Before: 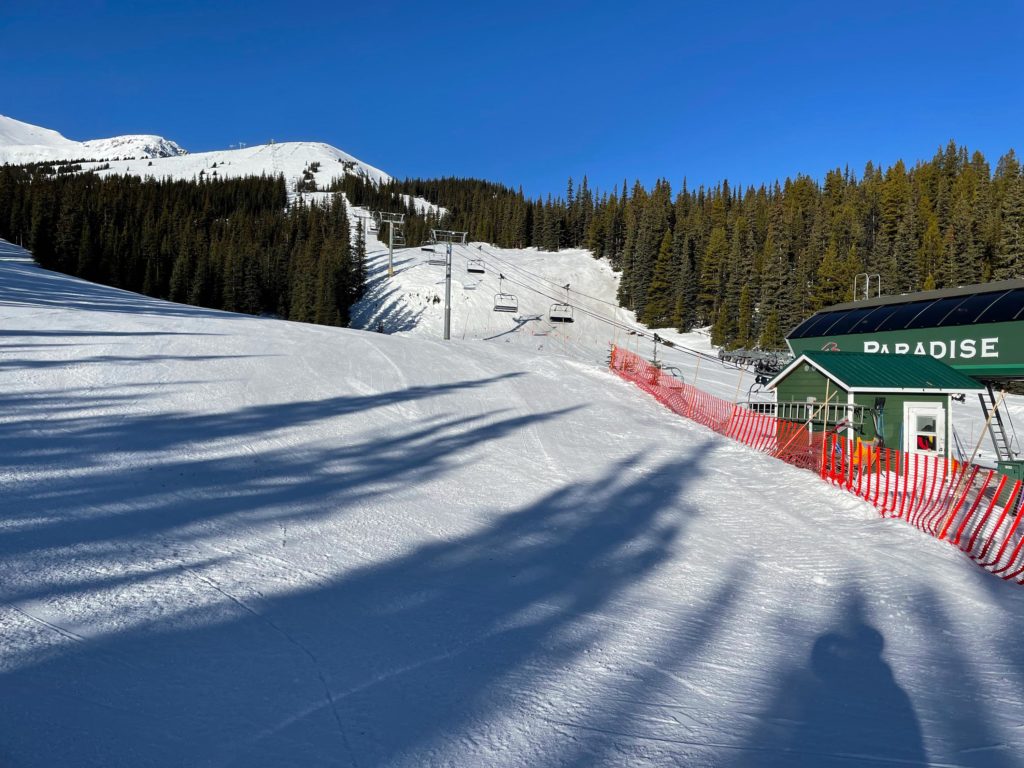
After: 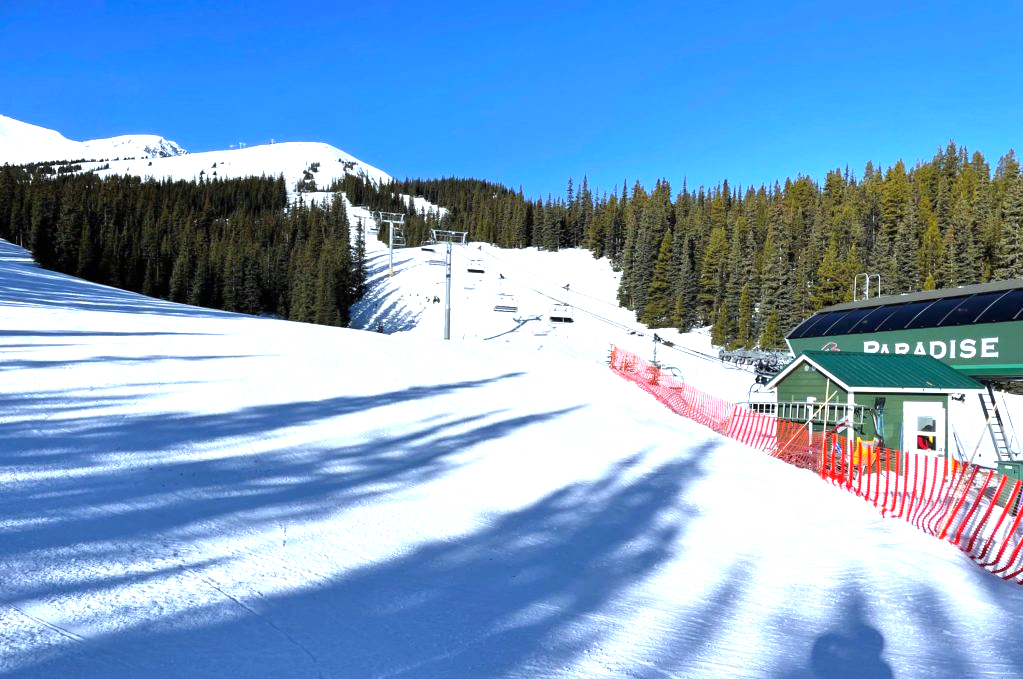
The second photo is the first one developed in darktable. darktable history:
white balance: red 0.924, blue 1.095
crop and rotate: top 0%, bottom 11.49%
exposure: black level correction 0, exposure 1.2 EV, compensate exposure bias true, compensate highlight preservation false
levels: mode automatic, black 0.023%, white 99.97%, levels [0.062, 0.494, 0.925]
